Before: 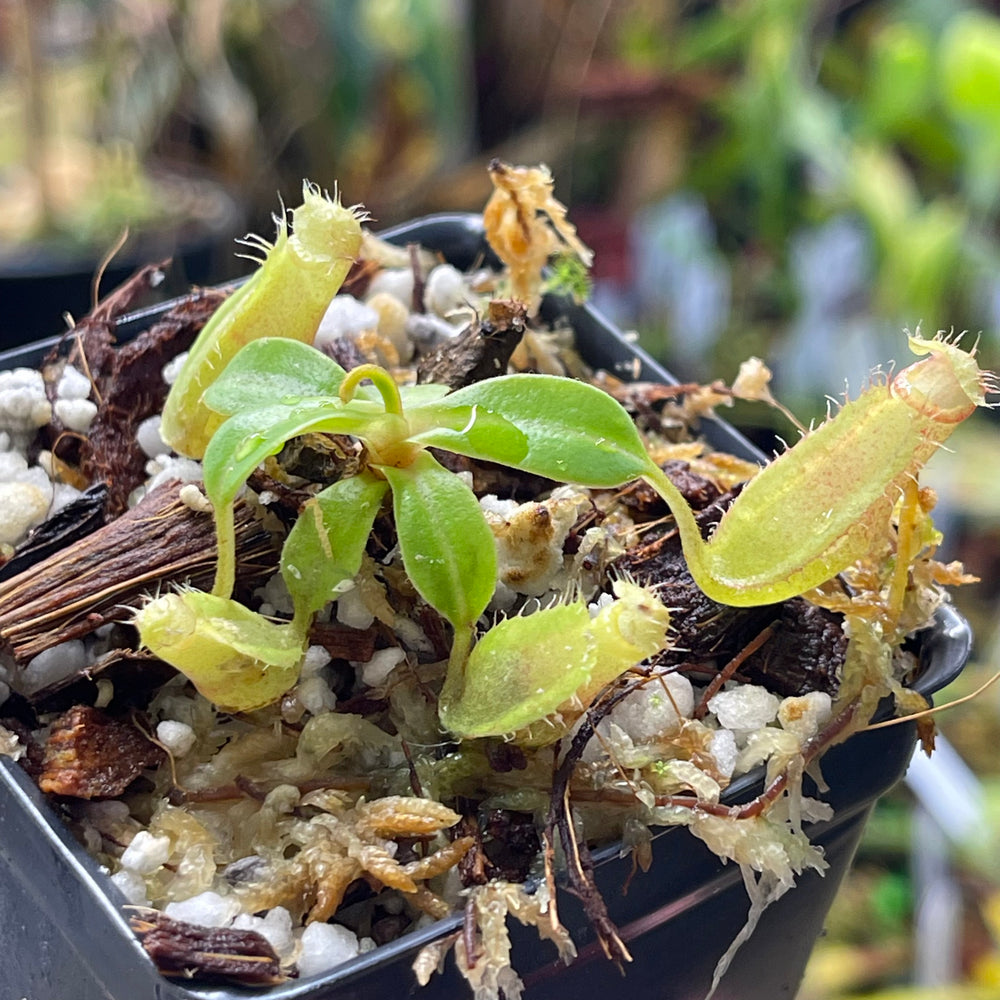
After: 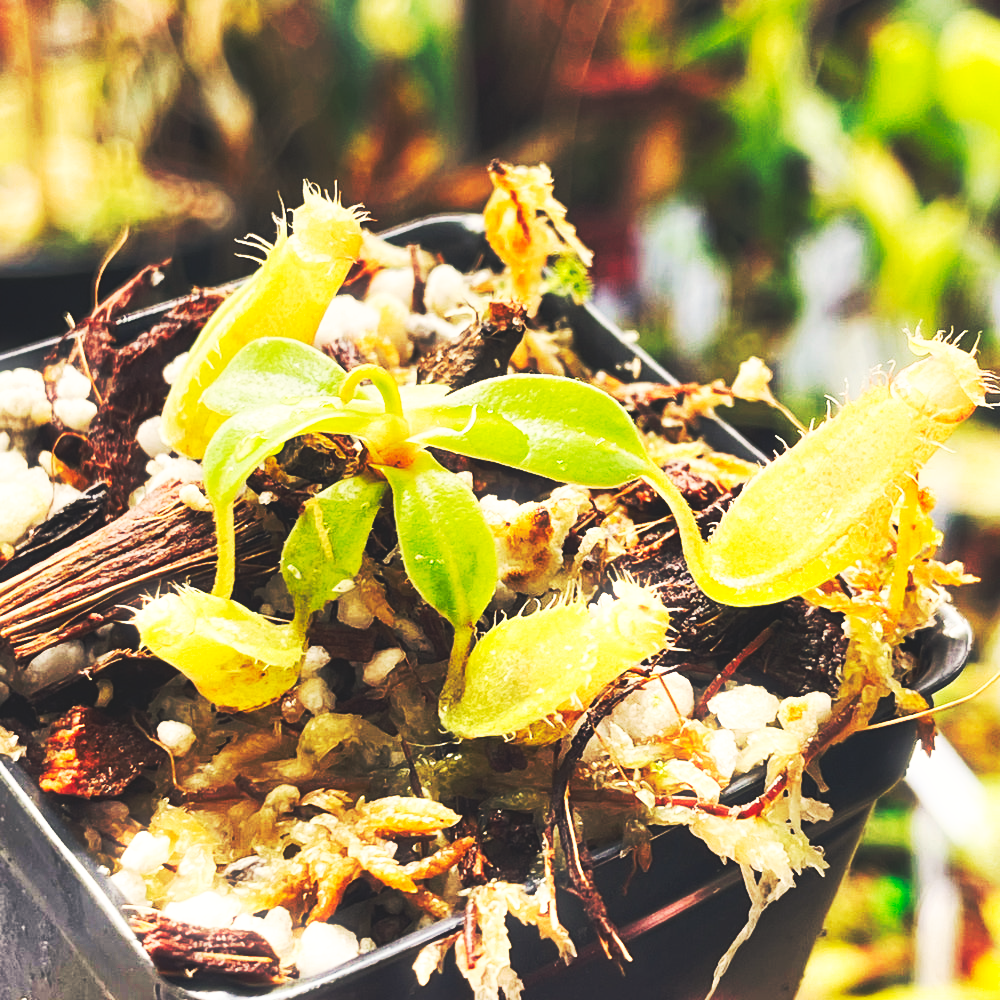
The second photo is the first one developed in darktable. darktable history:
bloom: size 3%, threshold 100%, strength 0%
graduated density: rotation -0.352°, offset 57.64
base curve: curves: ch0 [(0, 0.015) (0.085, 0.116) (0.134, 0.298) (0.19, 0.545) (0.296, 0.764) (0.599, 0.982) (1, 1)], preserve colors none
white balance: red 1.123, blue 0.83
